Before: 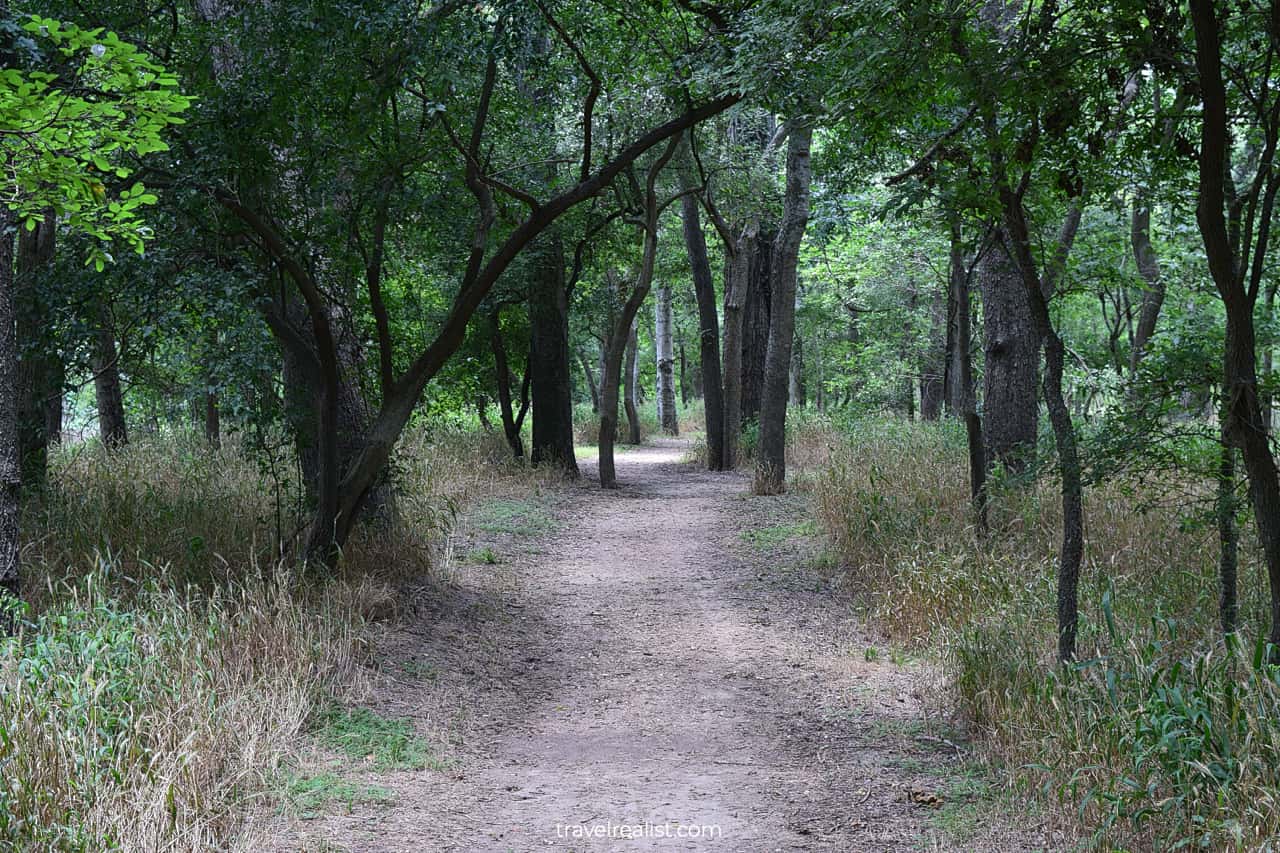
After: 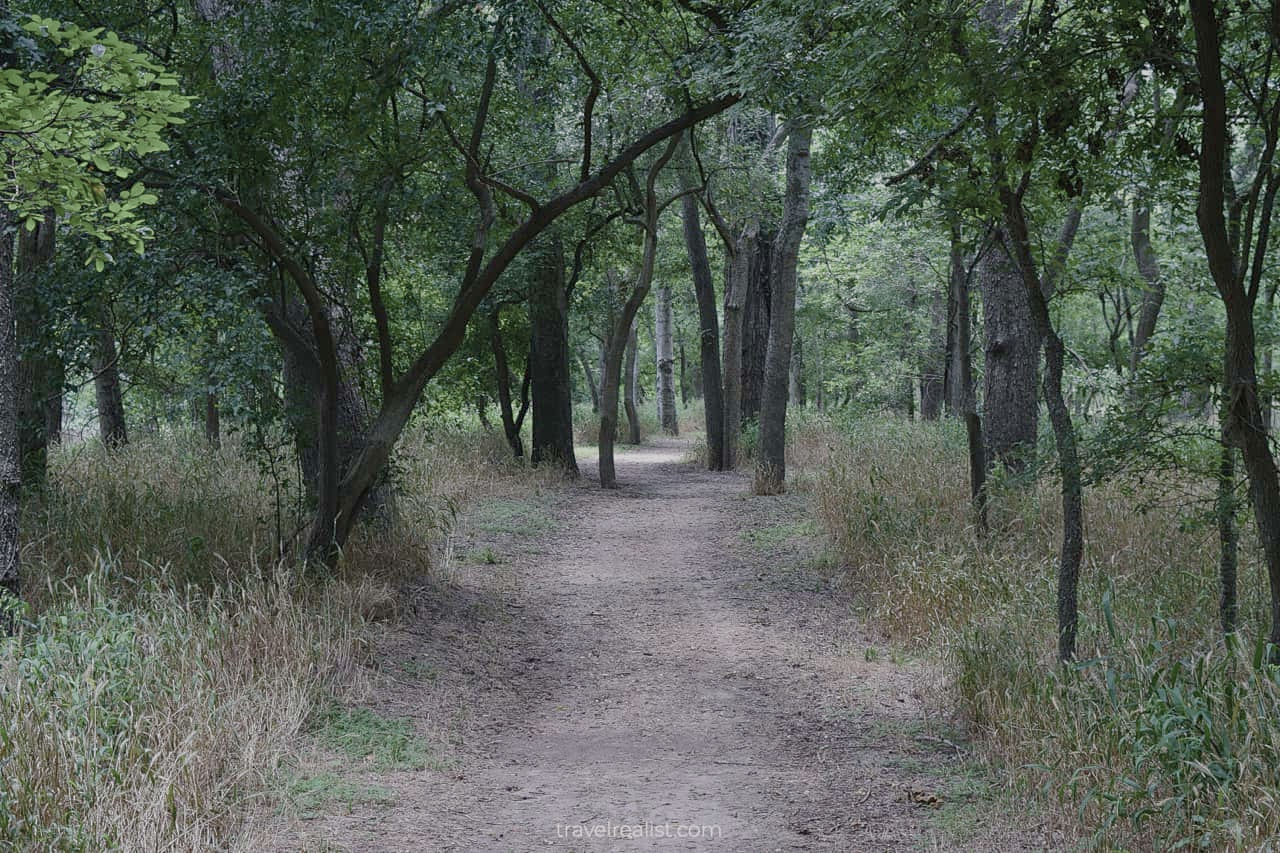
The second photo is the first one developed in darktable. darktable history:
velvia: on, module defaults
tone equalizer: -8 EV 0.25 EV, -7 EV 0.417 EV, -6 EV 0.417 EV, -5 EV 0.25 EV, -3 EV -0.25 EV, -2 EV -0.417 EV, -1 EV -0.417 EV, +0 EV -0.25 EV, edges refinement/feathering 500, mask exposure compensation -1.57 EV, preserve details guided filter
color zones: curves: ch1 [(0, 0.292) (0.001, 0.292) (0.2, 0.264) (0.4, 0.248) (0.6, 0.248) (0.8, 0.264) (0.999, 0.292) (1, 0.292)]
color balance rgb: shadows lift › chroma 1%, shadows lift › hue 113°, highlights gain › chroma 0.2%, highlights gain › hue 333°, perceptual saturation grading › global saturation 20%, perceptual saturation grading › highlights -50%, perceptual saturation grading › shadows 25%, contrast -10%
